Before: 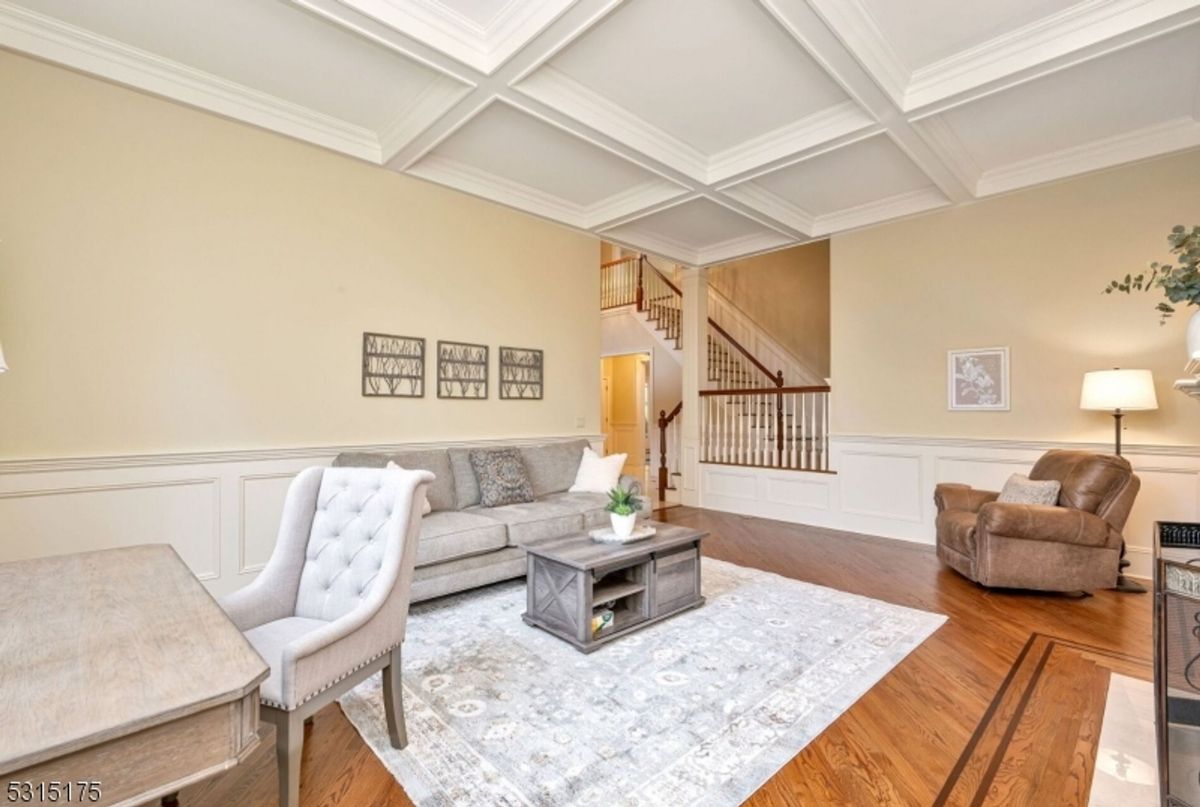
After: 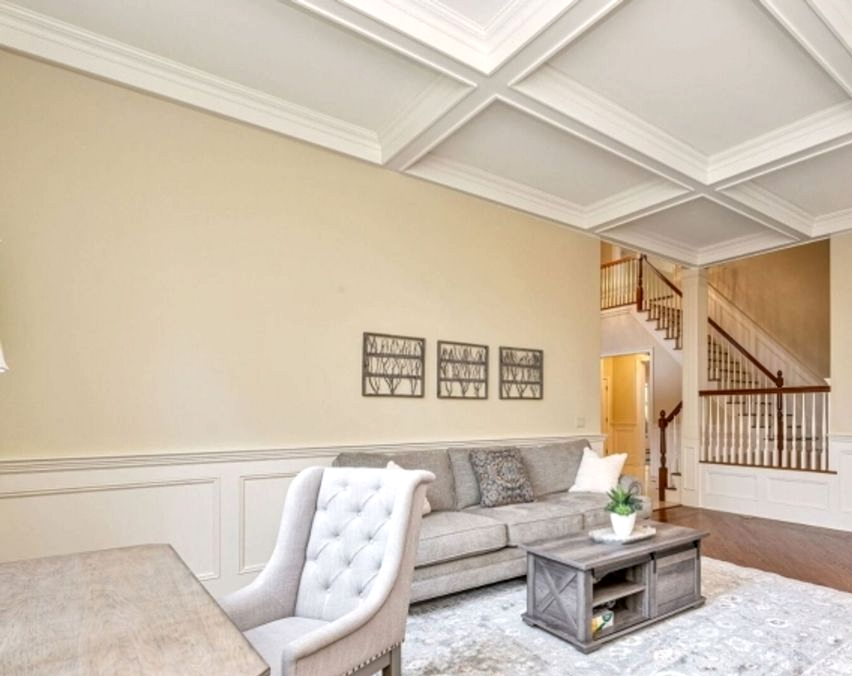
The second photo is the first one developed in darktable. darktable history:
crop: right 28.977%, bottom 16.155%
local contrast: on, module defaults
